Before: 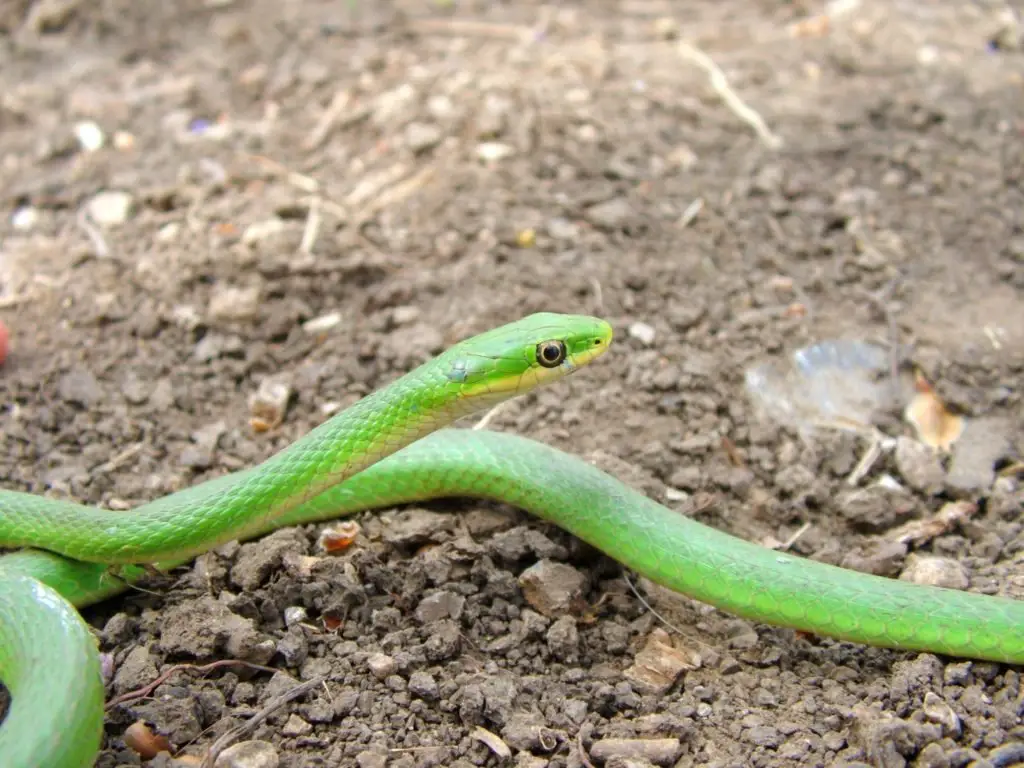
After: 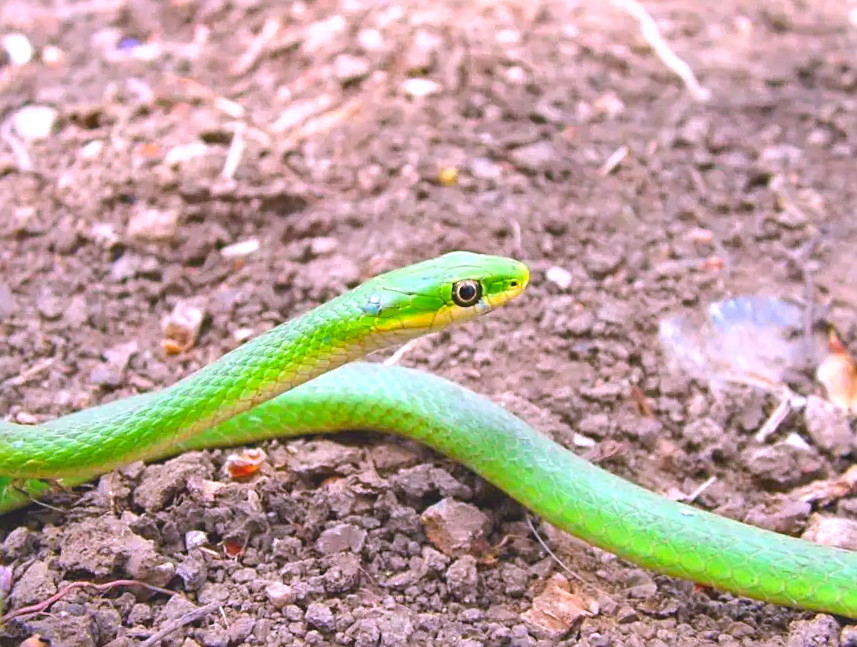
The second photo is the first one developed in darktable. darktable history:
color balance rgb: linear chroma grading › global chroma 14.72%, perceptual saturation grading › global saturation 0.985%, global vibrance 20%
crop and rotate: angle -3.31°, left 5.321%, top 5.18%, right 4.663%, bottom 4.15%
shadows and highlights: soften with gaussian
sharpen: on, module defaults
contrast brightness saturation: contrast -0.274
exposure: exposure 1 EV, compensate highlight preservation false
color correction: highlights a* 15.11, highlights b* -25.15
